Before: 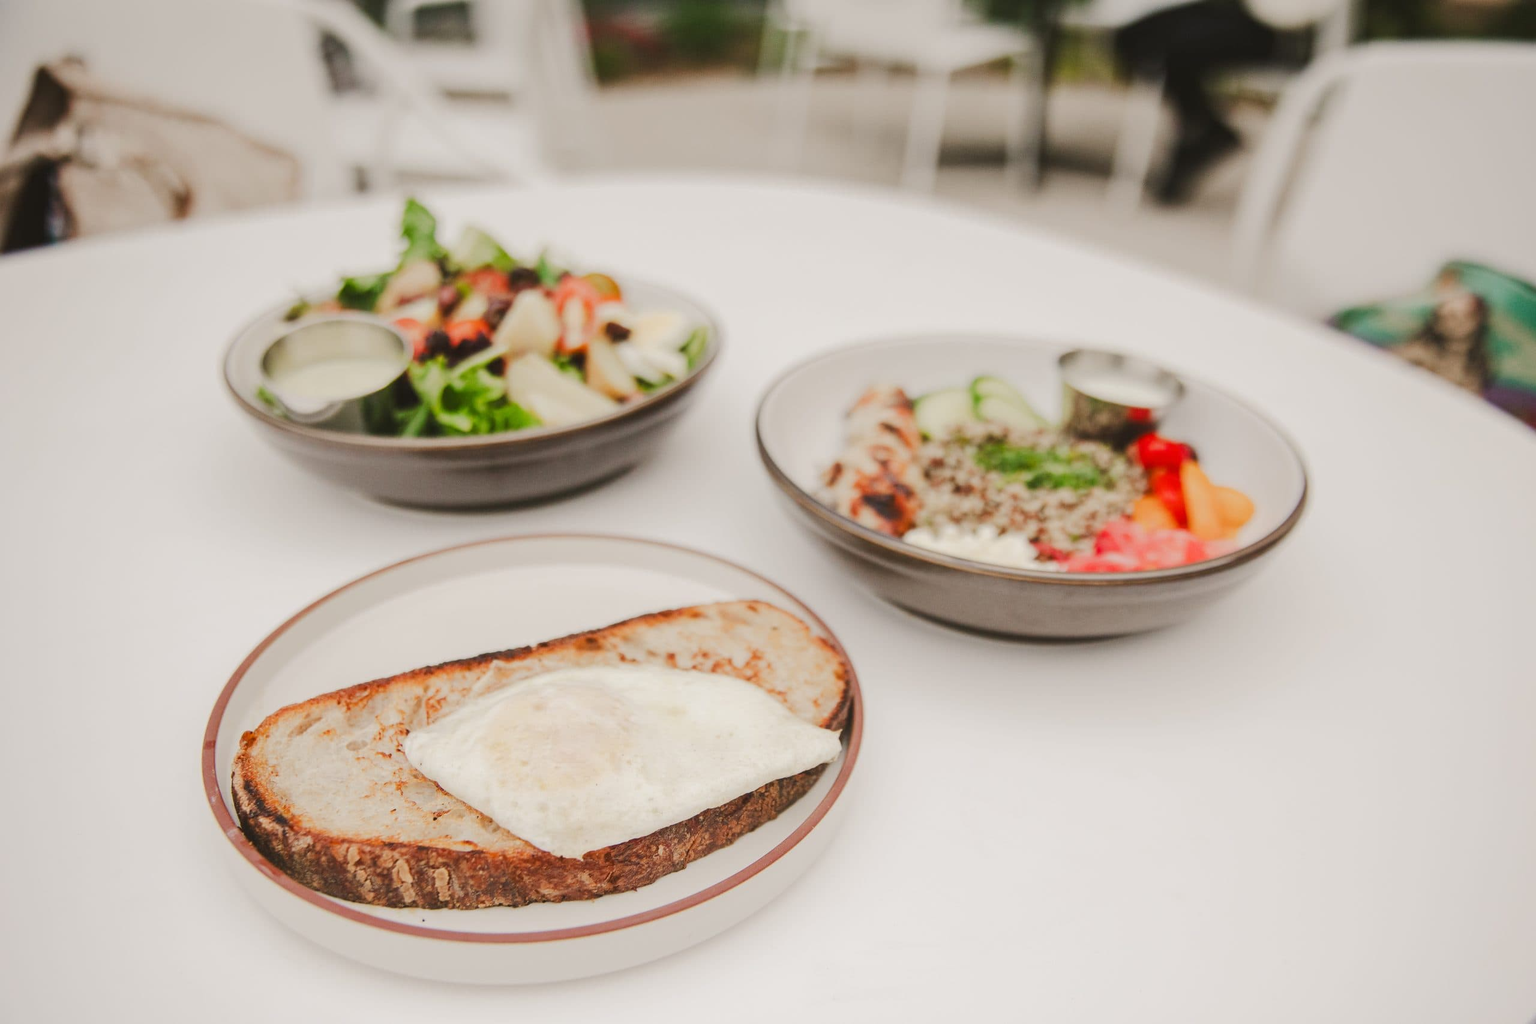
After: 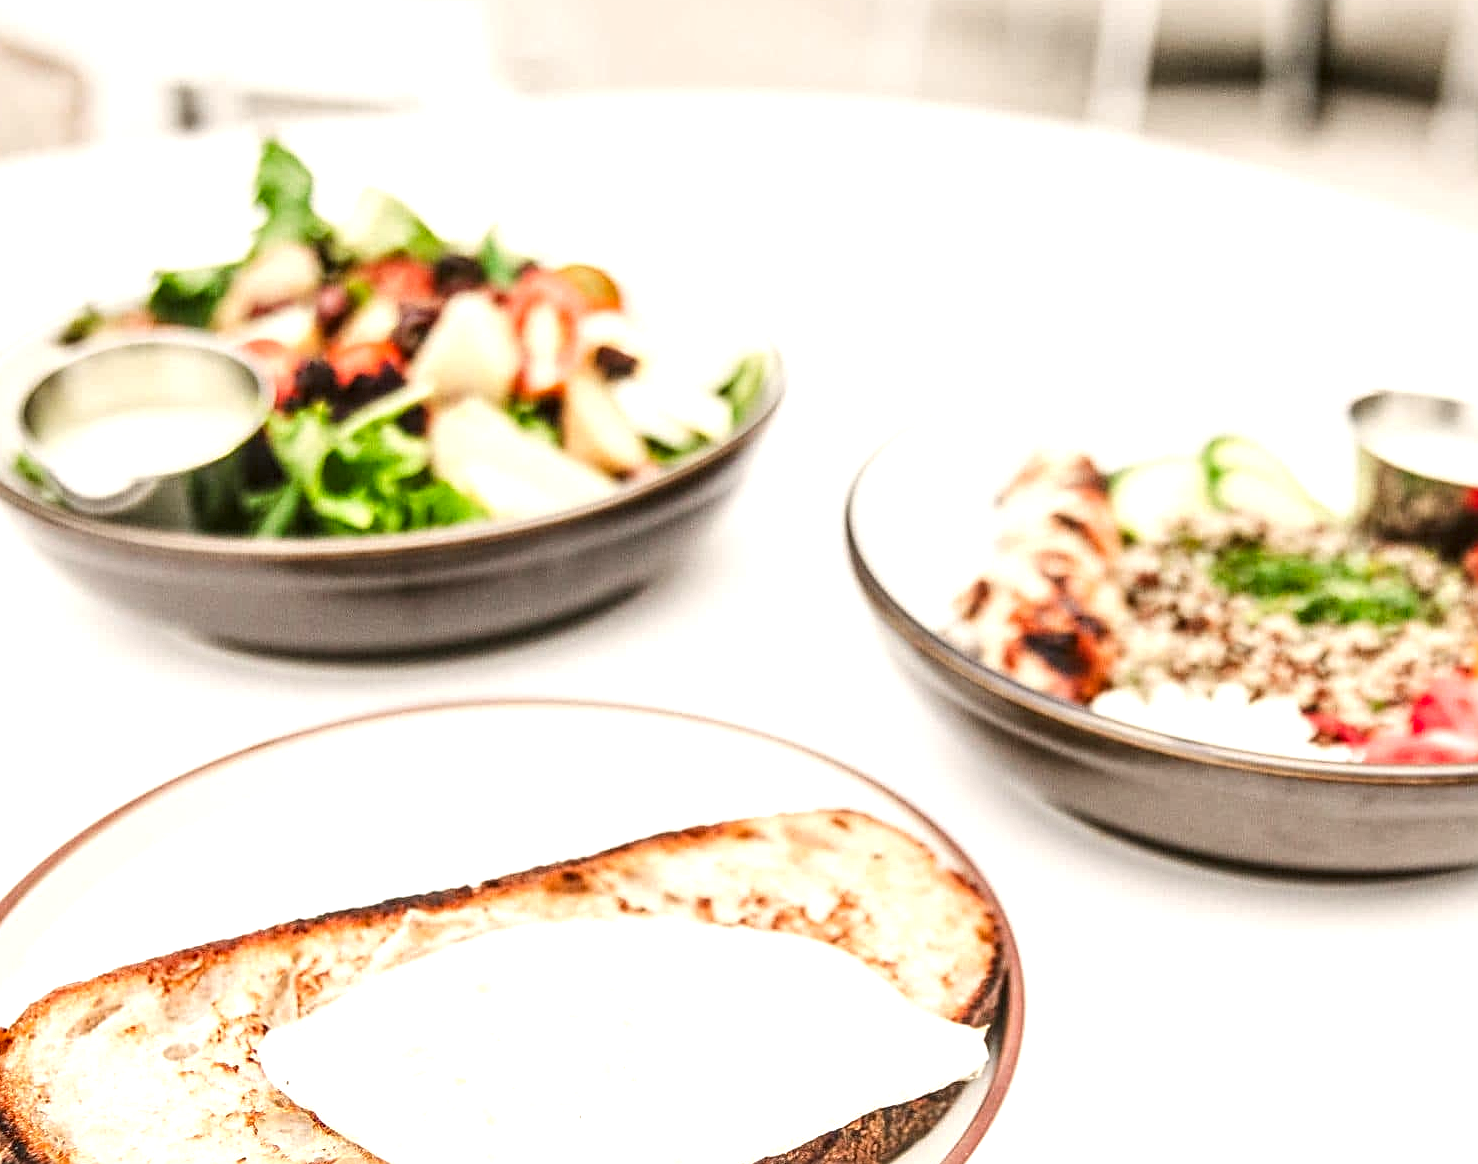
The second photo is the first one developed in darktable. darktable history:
crop: left 16.202%, top 11.208%, right 26.045%, bottom 20.557%
local contrast: detail 160%
sharpen: on, module defaults
exposure: exposure 1 EV, compensate highlight preservation false
